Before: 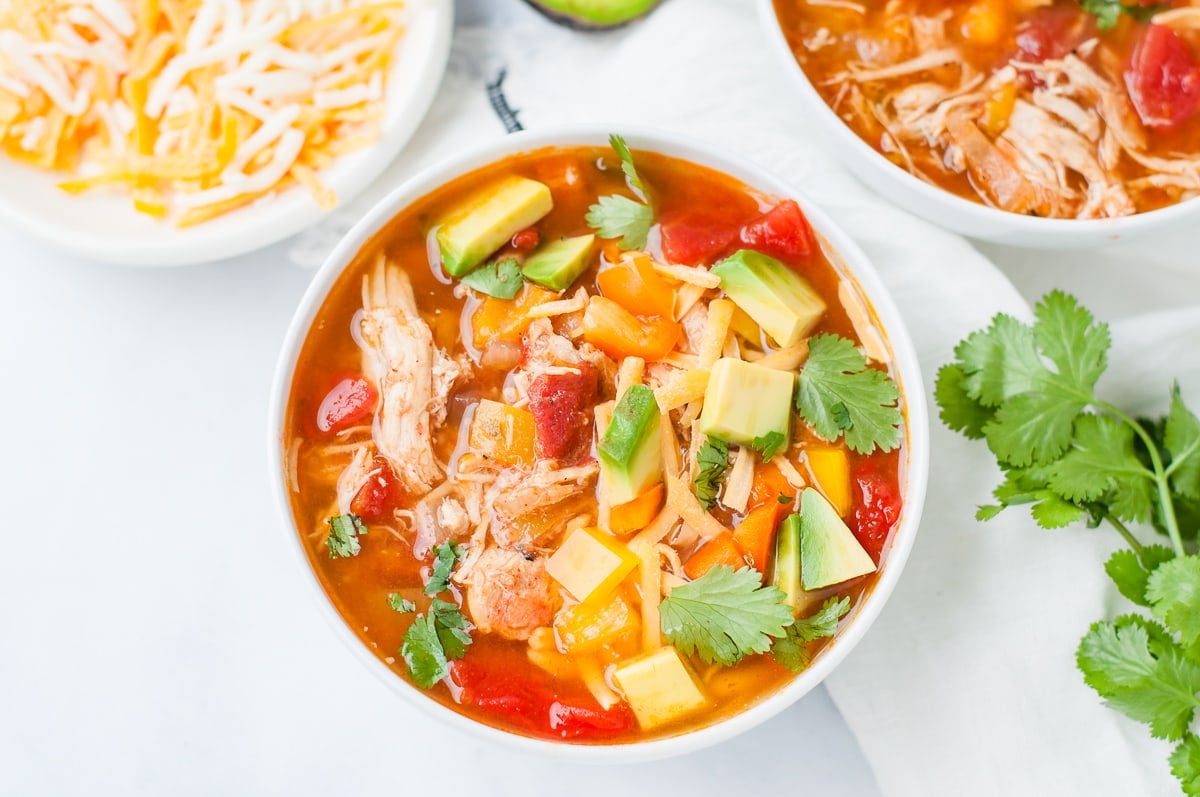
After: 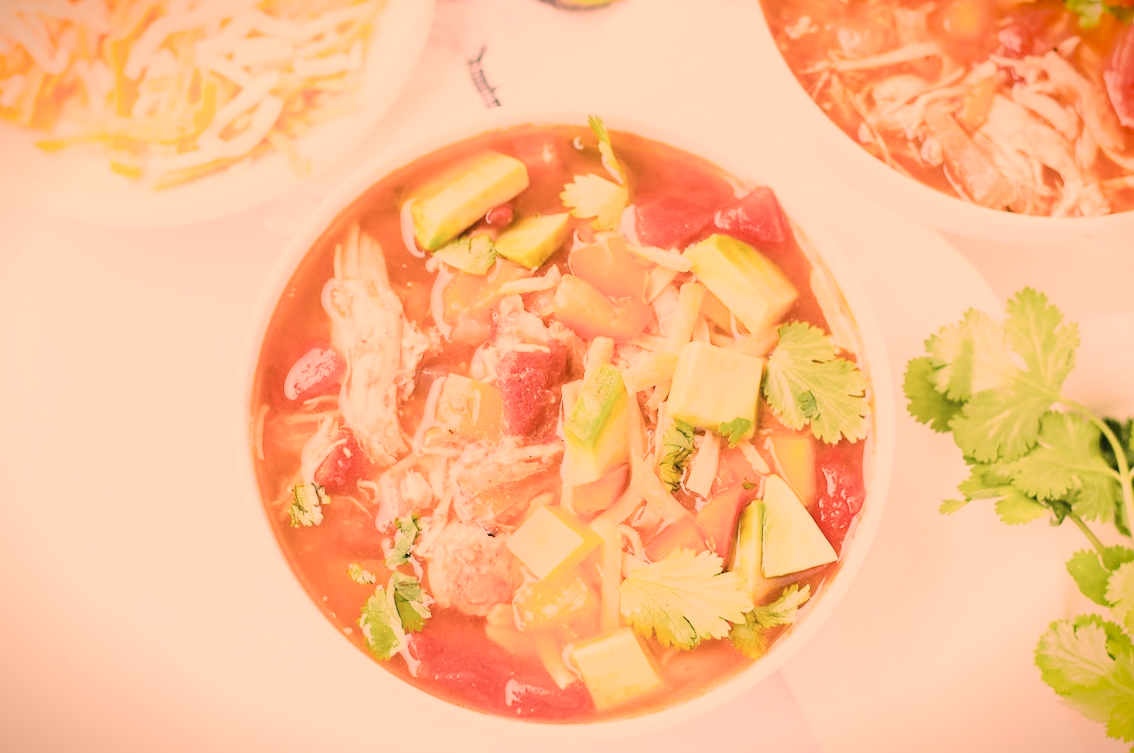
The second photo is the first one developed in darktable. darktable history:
exposure: black level correction 0.001, exposure 1.71 EV, compensate highlight preservation false
vignetting: fall-off start 99.24%, saturation 0.371, width/height ratio 1.321
color correction: highlights a* 39.21, highlights b* 39.84, saturation 0.685
filmic rgb: black relative exposure -6.19 EV, white relative exposure 6.94 EV, threshold 3.03 EV, hardness 2.26, enable highlight reconstruction true
velvia: on, module defaults
crop and rotate: angle -2.23°
tone equalizer: on, module defaults
